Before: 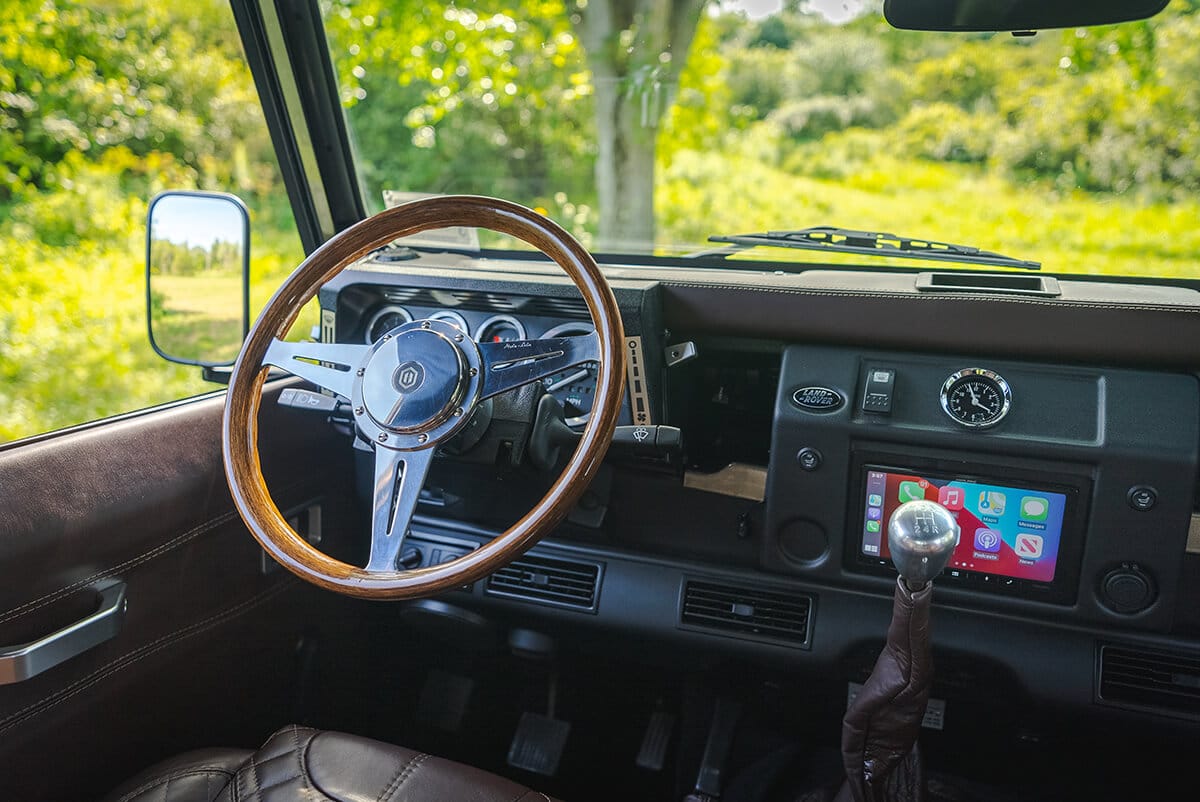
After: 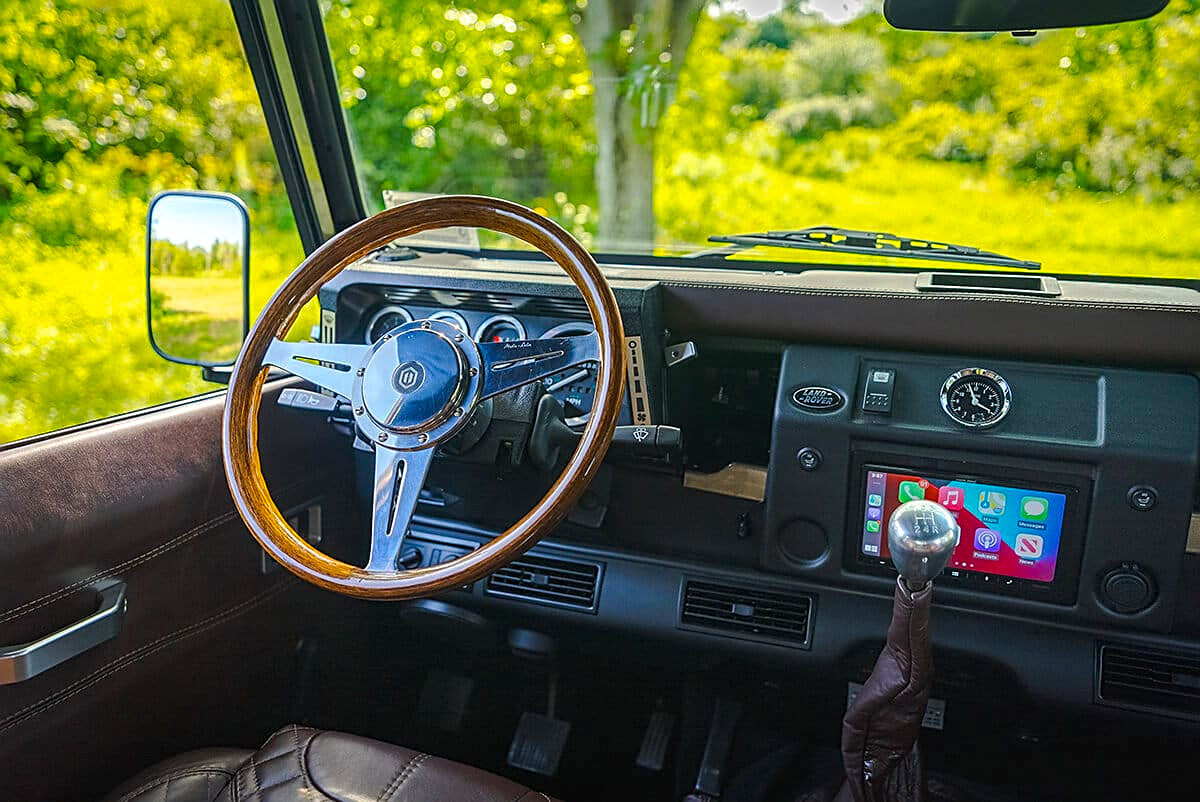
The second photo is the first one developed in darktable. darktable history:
sharpen: on, module defaults
local contrast: highlights 100%, shadows 100%, detail 120%, midtone range 0.2
color balance rgb: linear chroma grading › global chroma 15%, perceptual saturation grading › global saturation 30%
